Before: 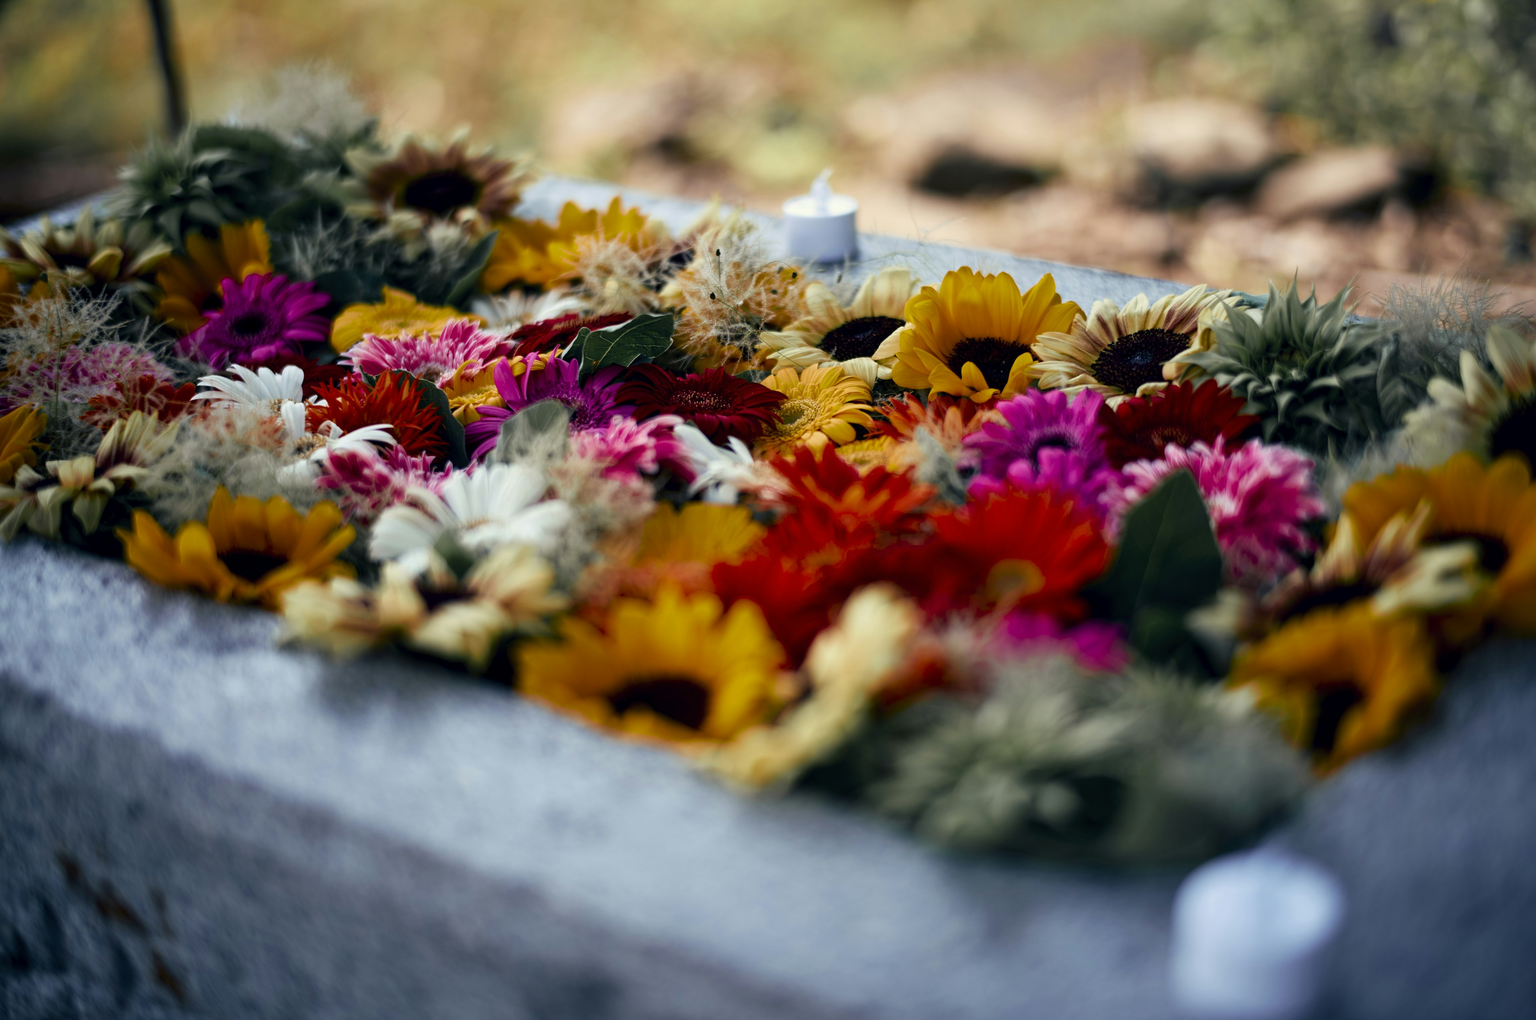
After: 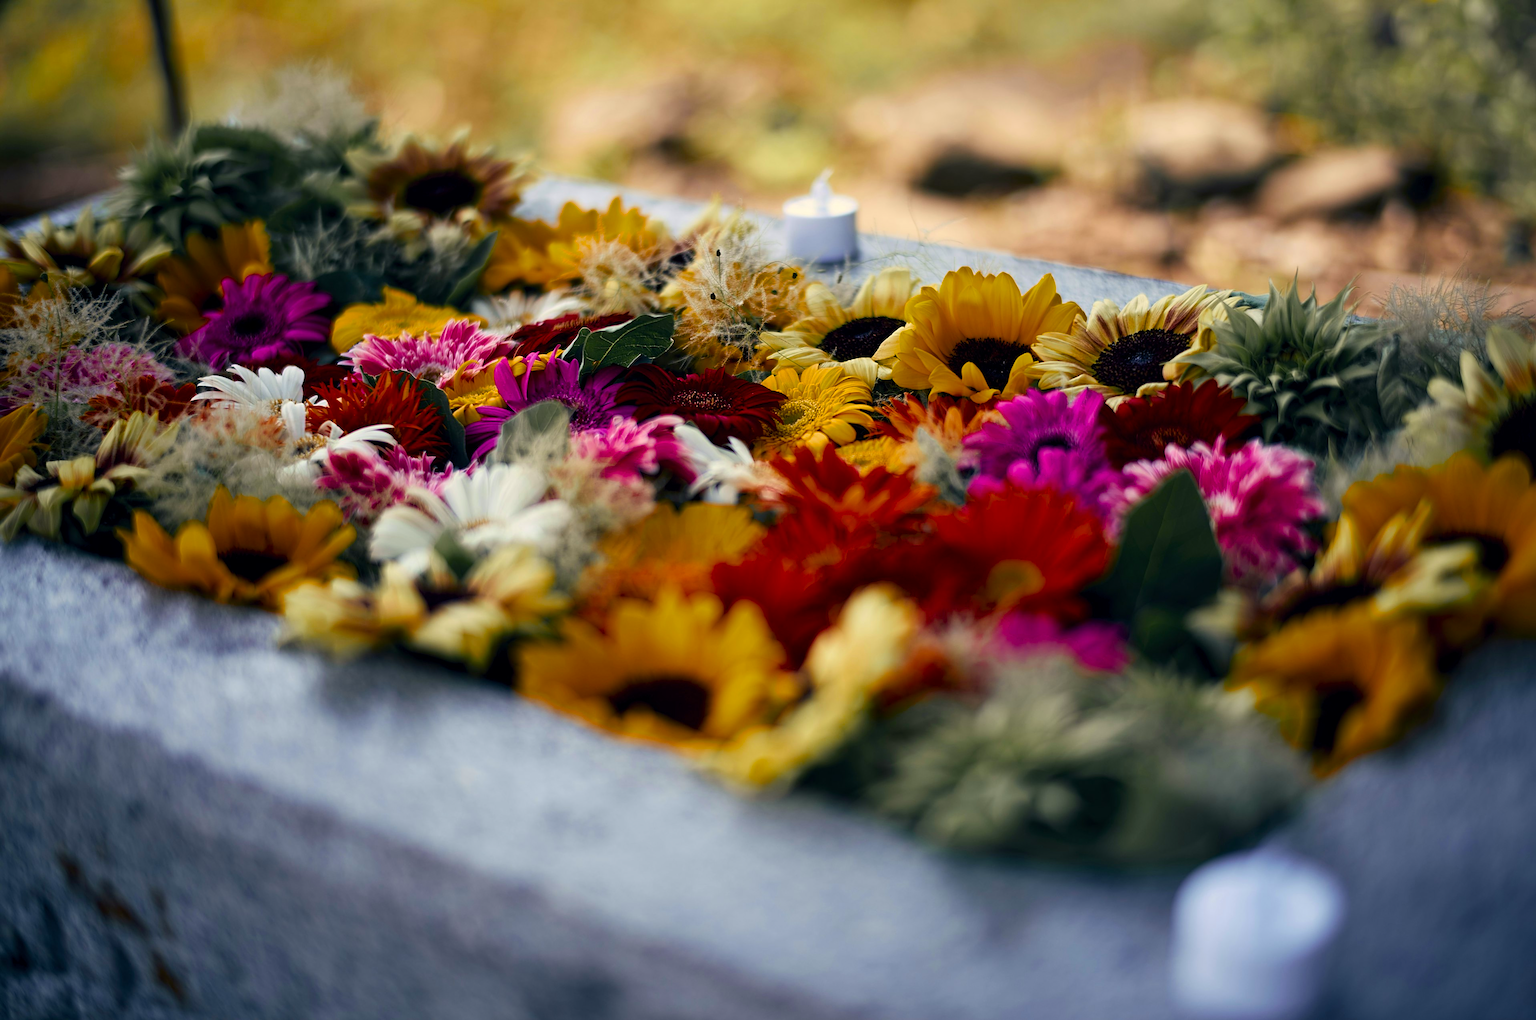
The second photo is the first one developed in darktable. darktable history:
color correction: highlights a* 3.84, highlights b* 5.07
sharpen: on, module defaults
color balance rgb: perceptual saturation grading › global saturation 25%, global vibrance 20%
